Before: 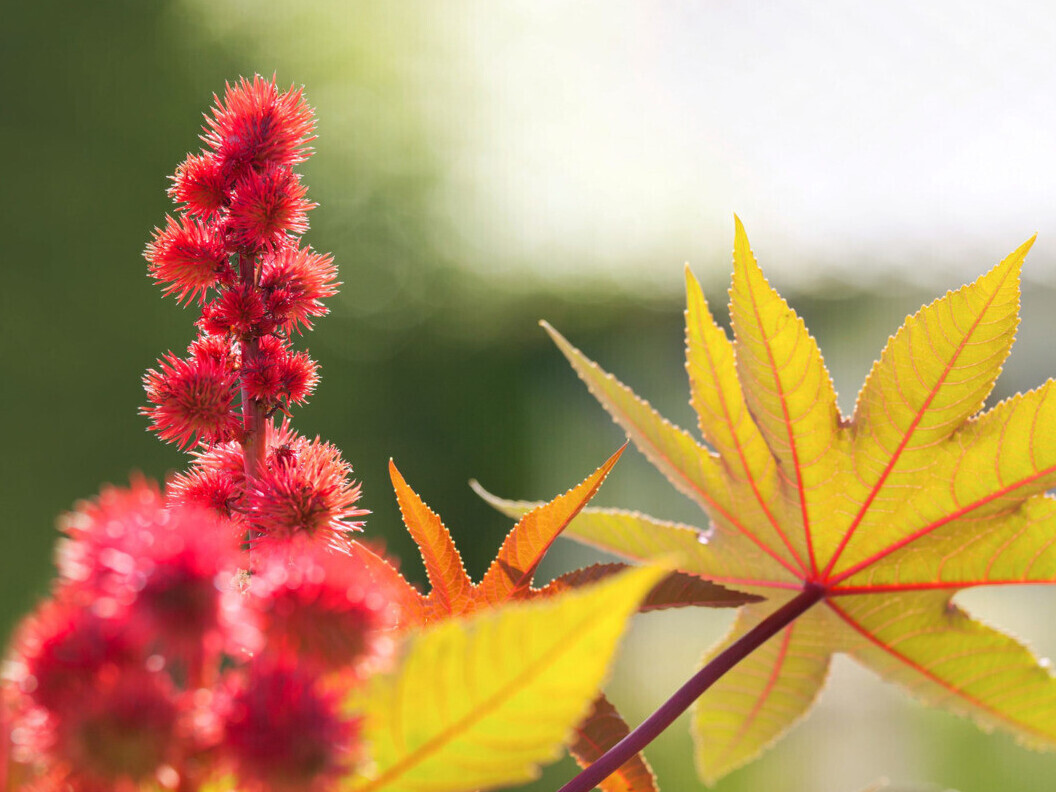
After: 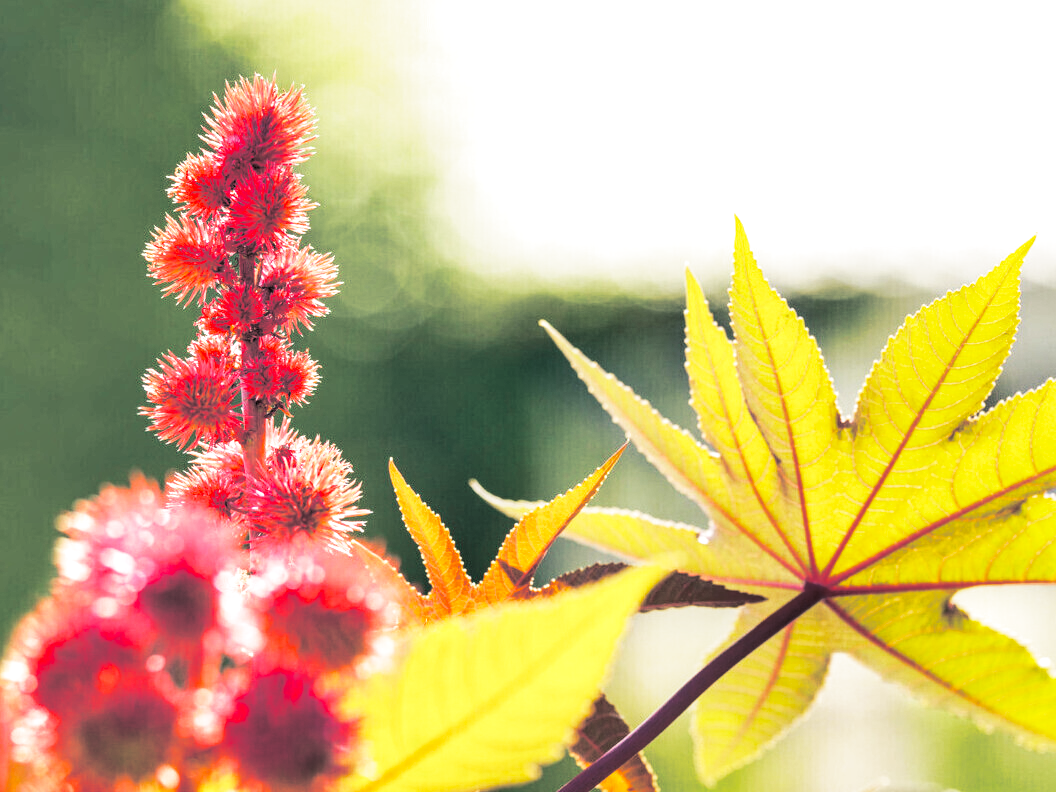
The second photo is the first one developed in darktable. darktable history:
split-toning: shadows › hue 205.2°, shadows › saturation 0.29, highlights › hue 50.4°, highlights › saturation 0.38, balance -49.9
base curve: curves: ch0 [(0, 0) (0.028, 0.03) (0.105, 0.232) (0.387, 0.748) (0.754, 0.968) (1, 1)], fusion 1, exposure shift 0.576, preserve colors none
shadows and highlights: shadows 40, highlights -54, highlights color adjustment 46%, low approximation 0.01, soften with gaussian
local contrast: on, module defaults
